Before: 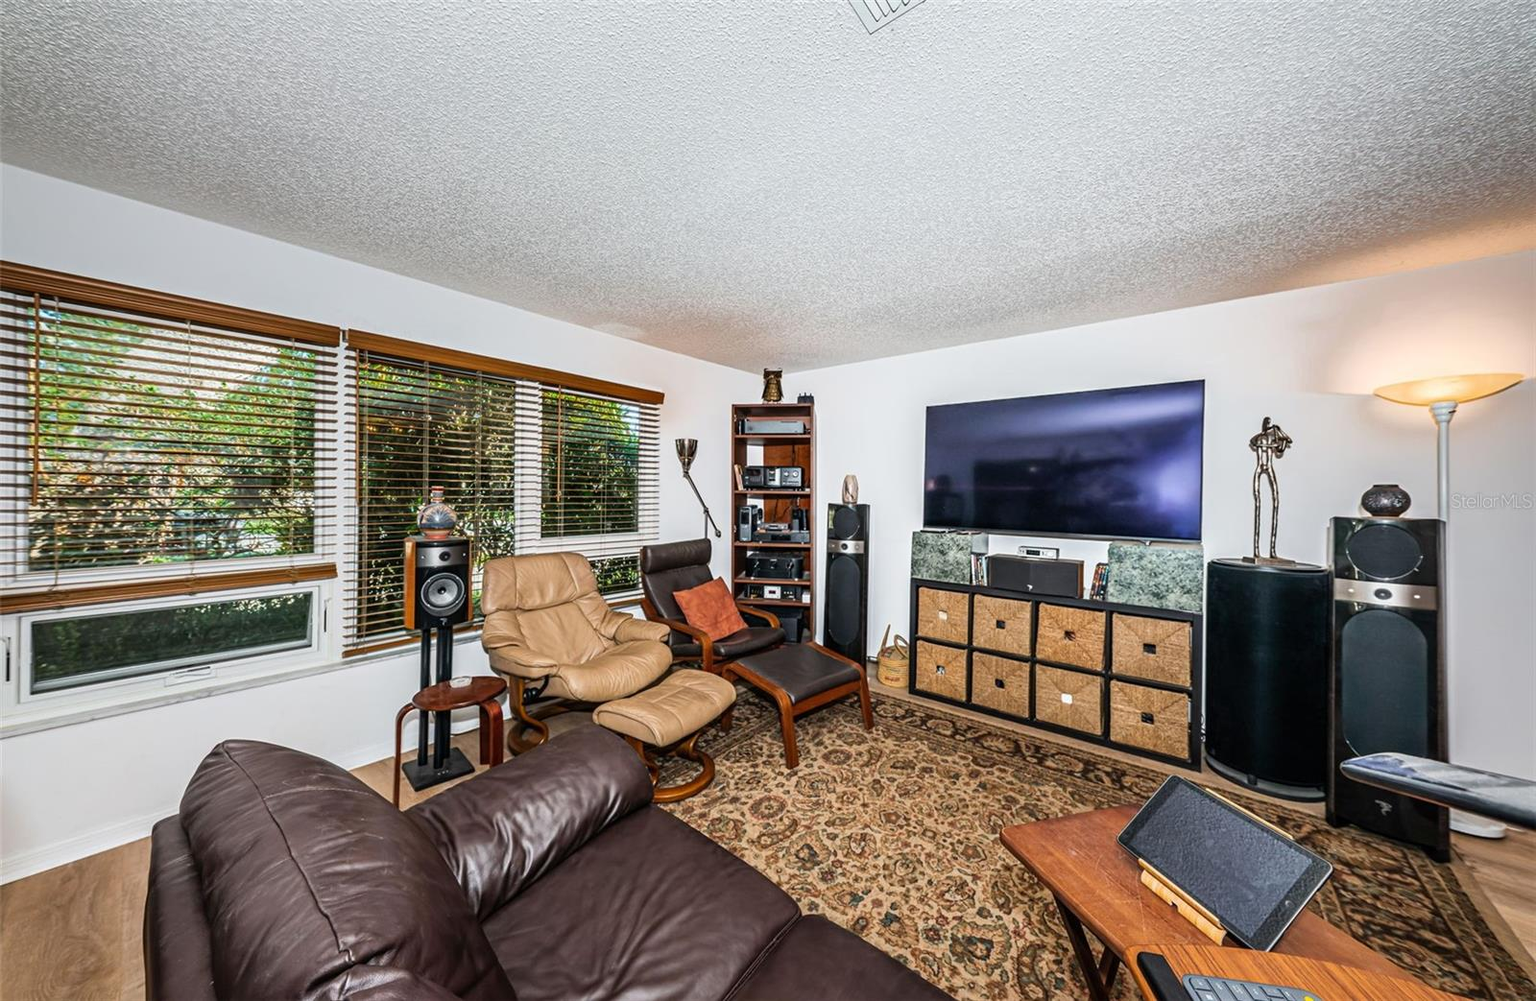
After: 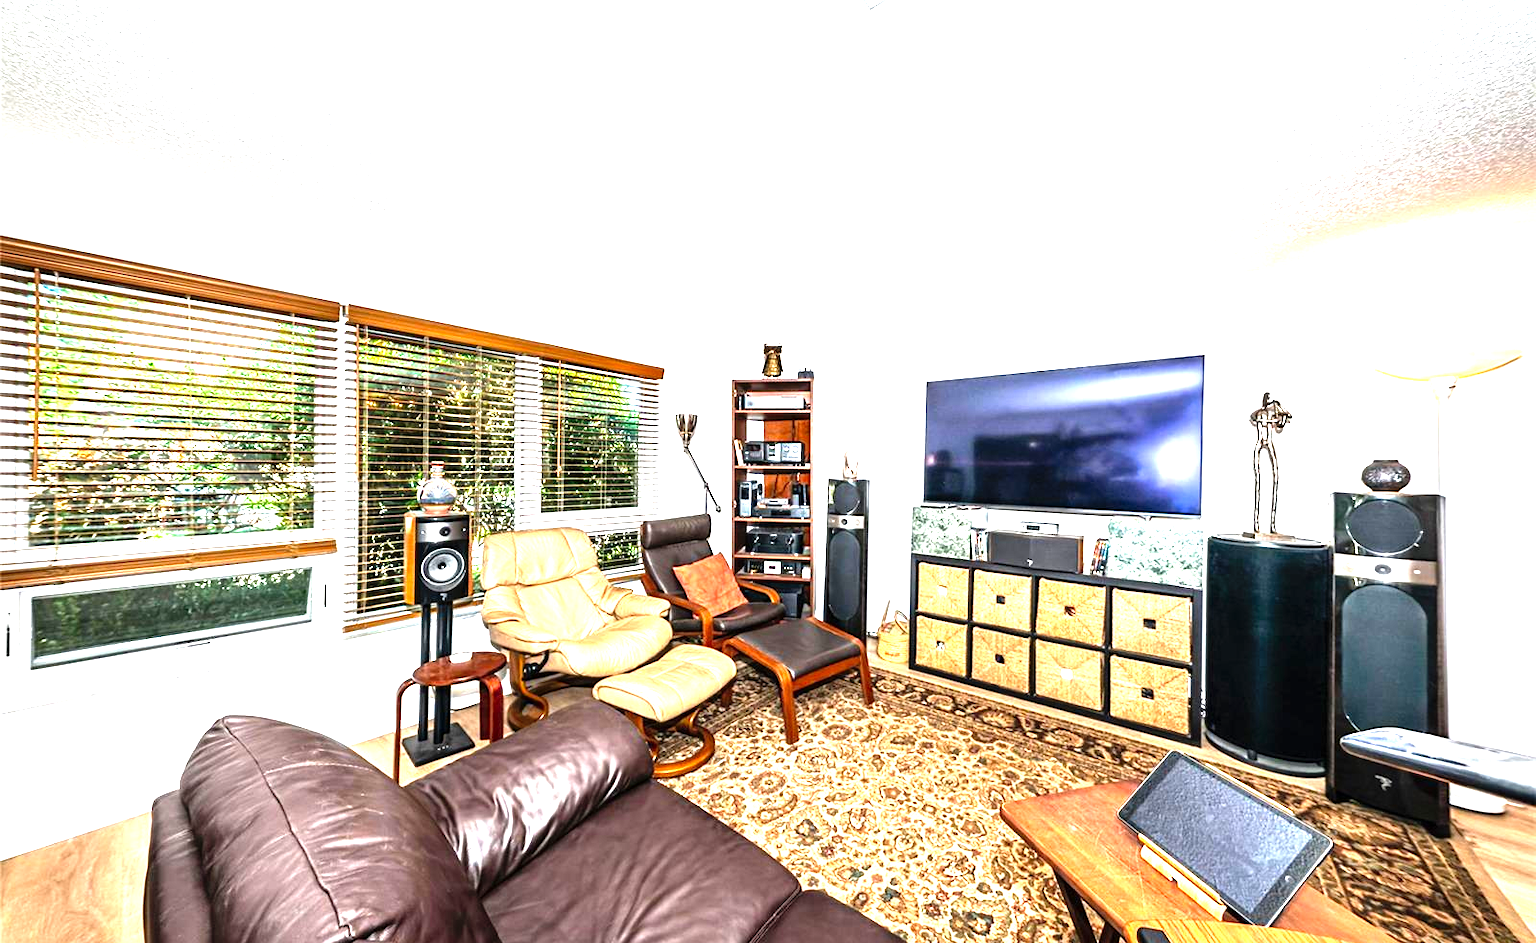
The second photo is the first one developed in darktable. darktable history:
crop and rotate: top 2.506%, bottom 3.184%
levels: levels [0, 0.281, 0.562]
